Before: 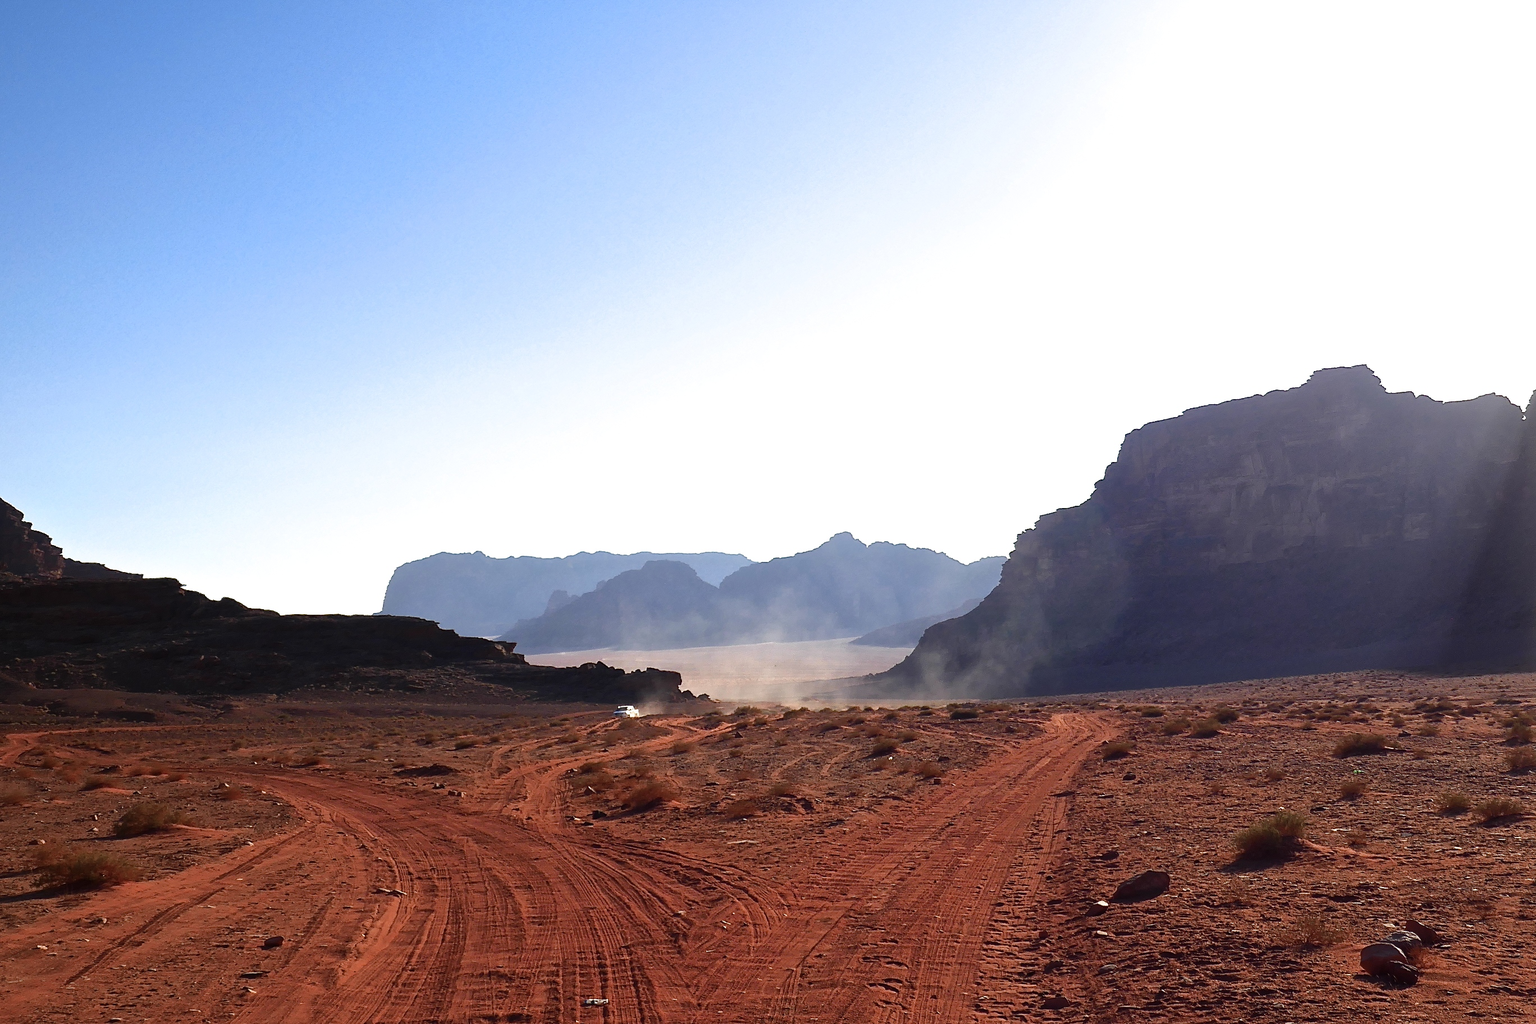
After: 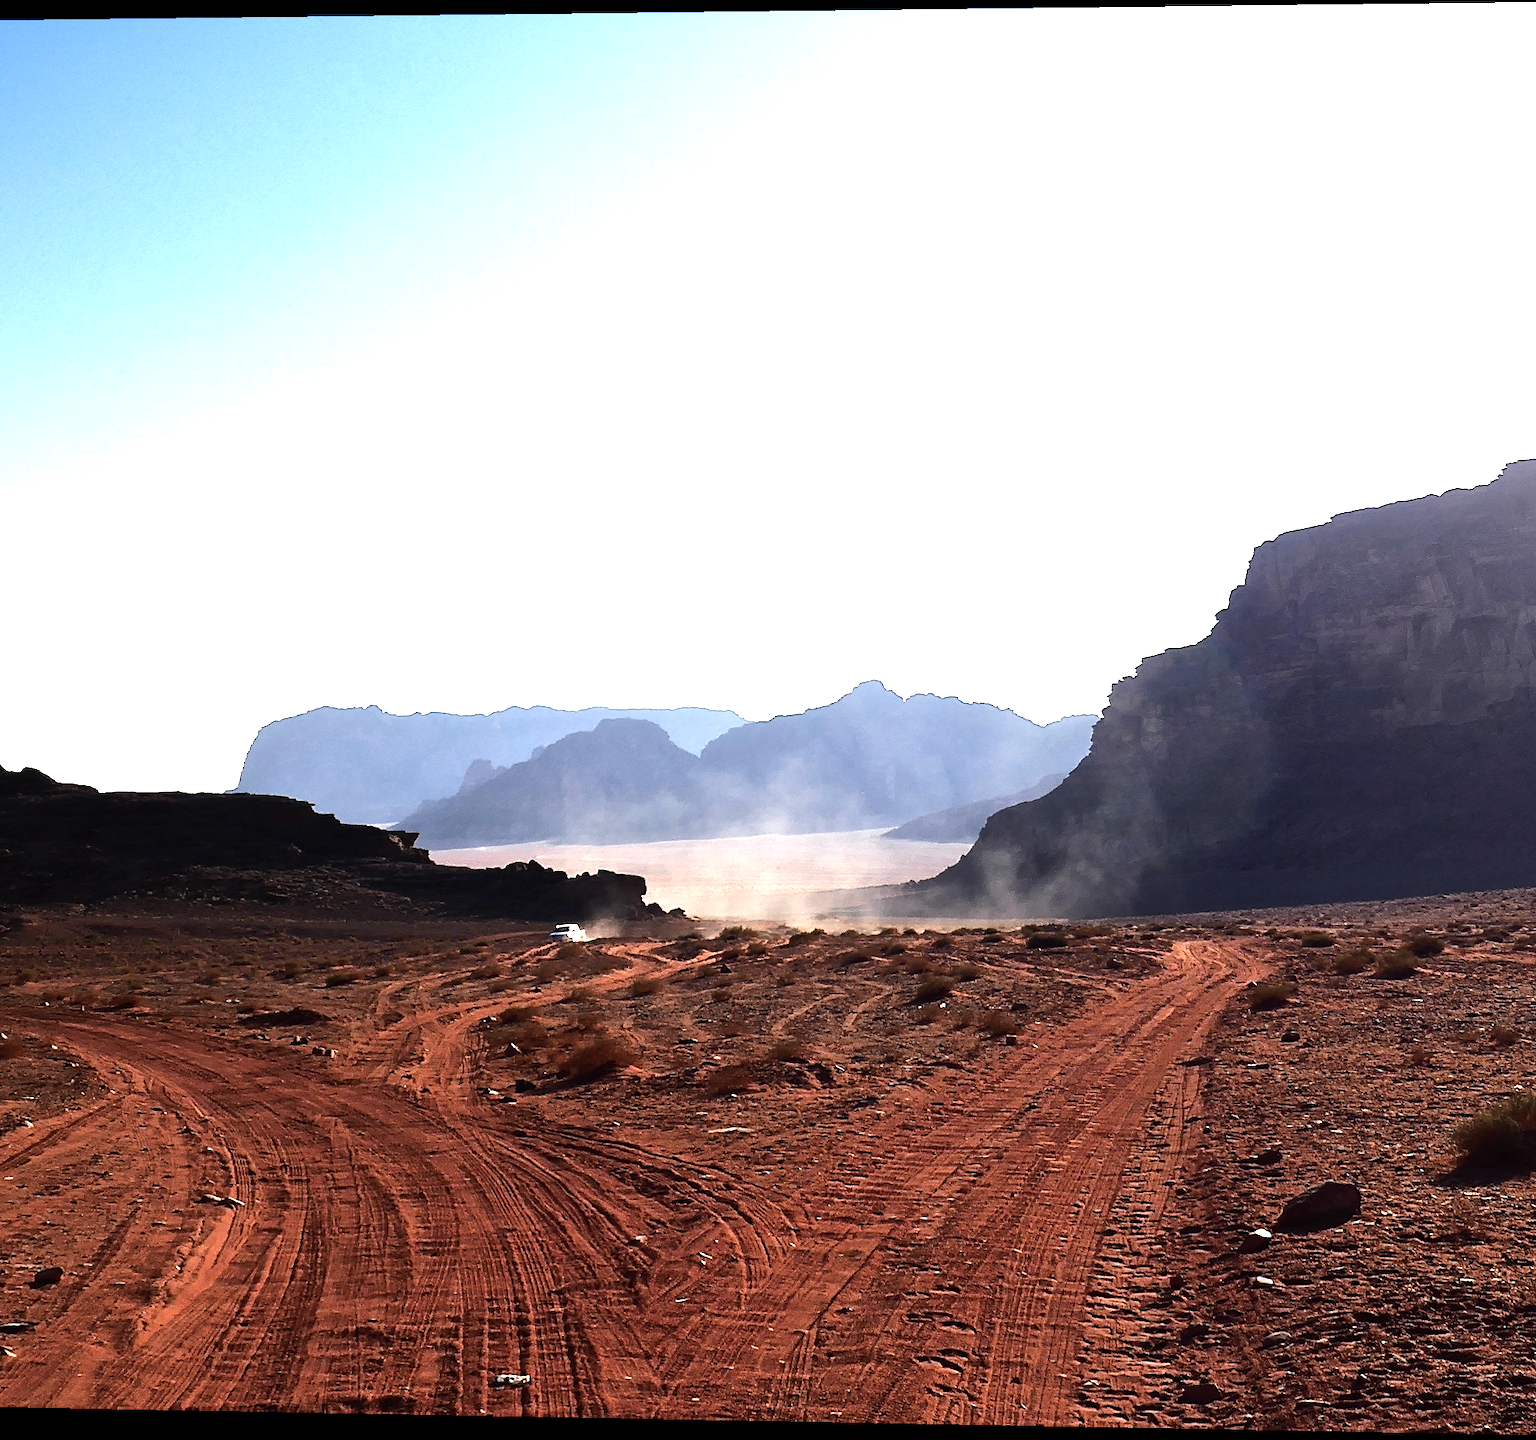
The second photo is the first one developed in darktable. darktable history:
crop and rotate: left 15.546%, right 17.787%
rotate and perspective: rotation 0.128°, lens shift (vertical) -0.181, lens shift (horizontal) -0.044, shear 0.001, automatic cropping off
tone equalizer: -8 EV -1.08 EV, -7 EV -1.01 EV, -6 EV -0.867 EV, -5 EV -0.578 EV, -3 EV 0.578 EV, -2 EV 0.867 EV, -1 EV 1.01 EV, +0 EV 1.08 EV, edges refinement/feathering 500, mask exposure compensation -1.57 EV, preserve details no
